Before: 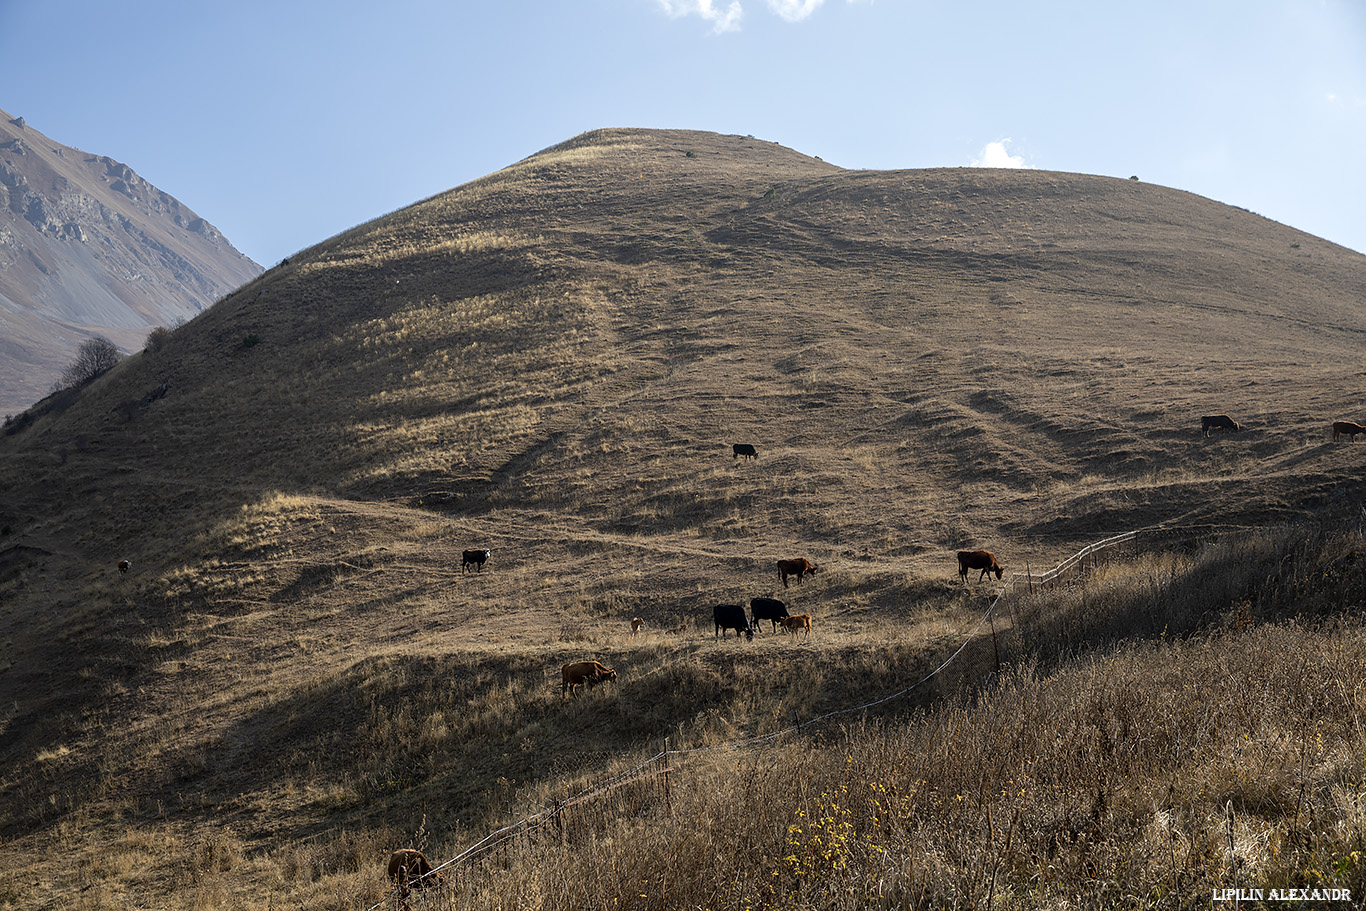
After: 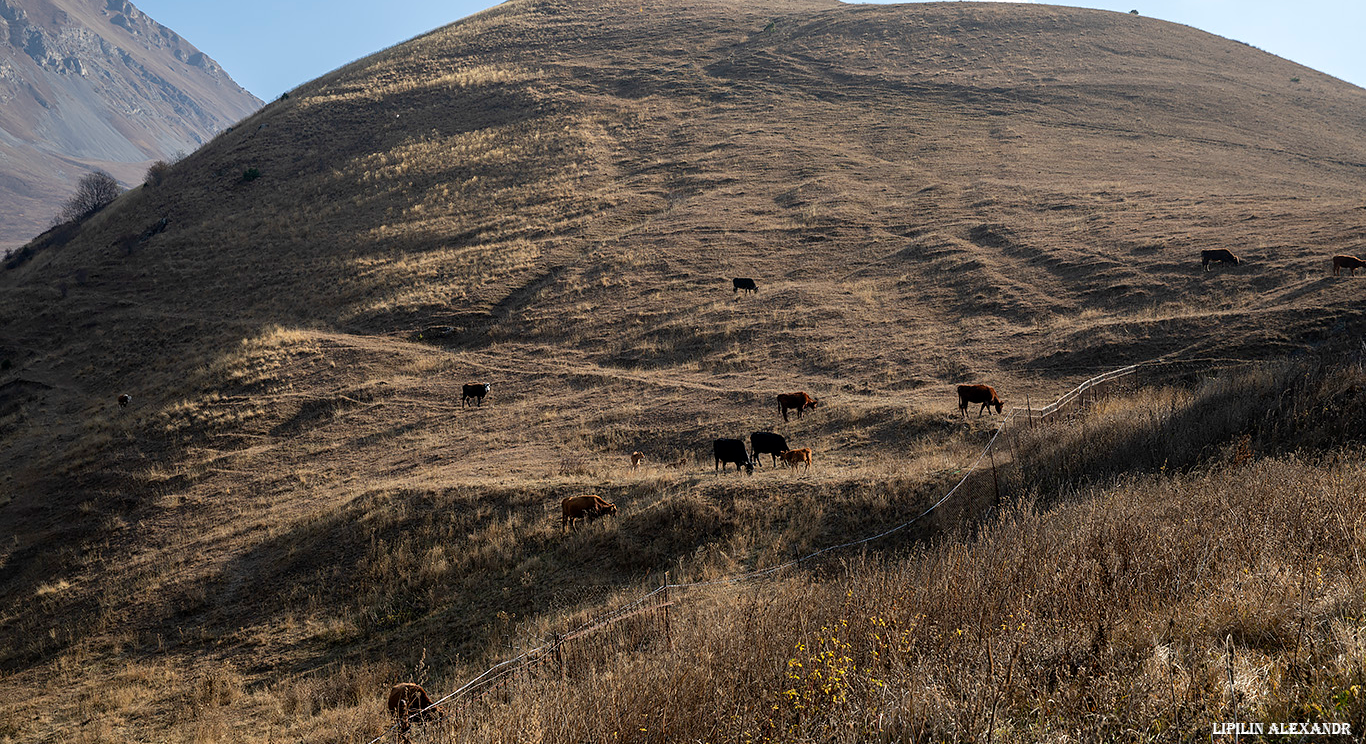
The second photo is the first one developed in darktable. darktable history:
crop and rotate: top 18.328%
tone equalizer: edges refinement/feathering 500, mask exposure compensation -1.57 EV, preserve details no
